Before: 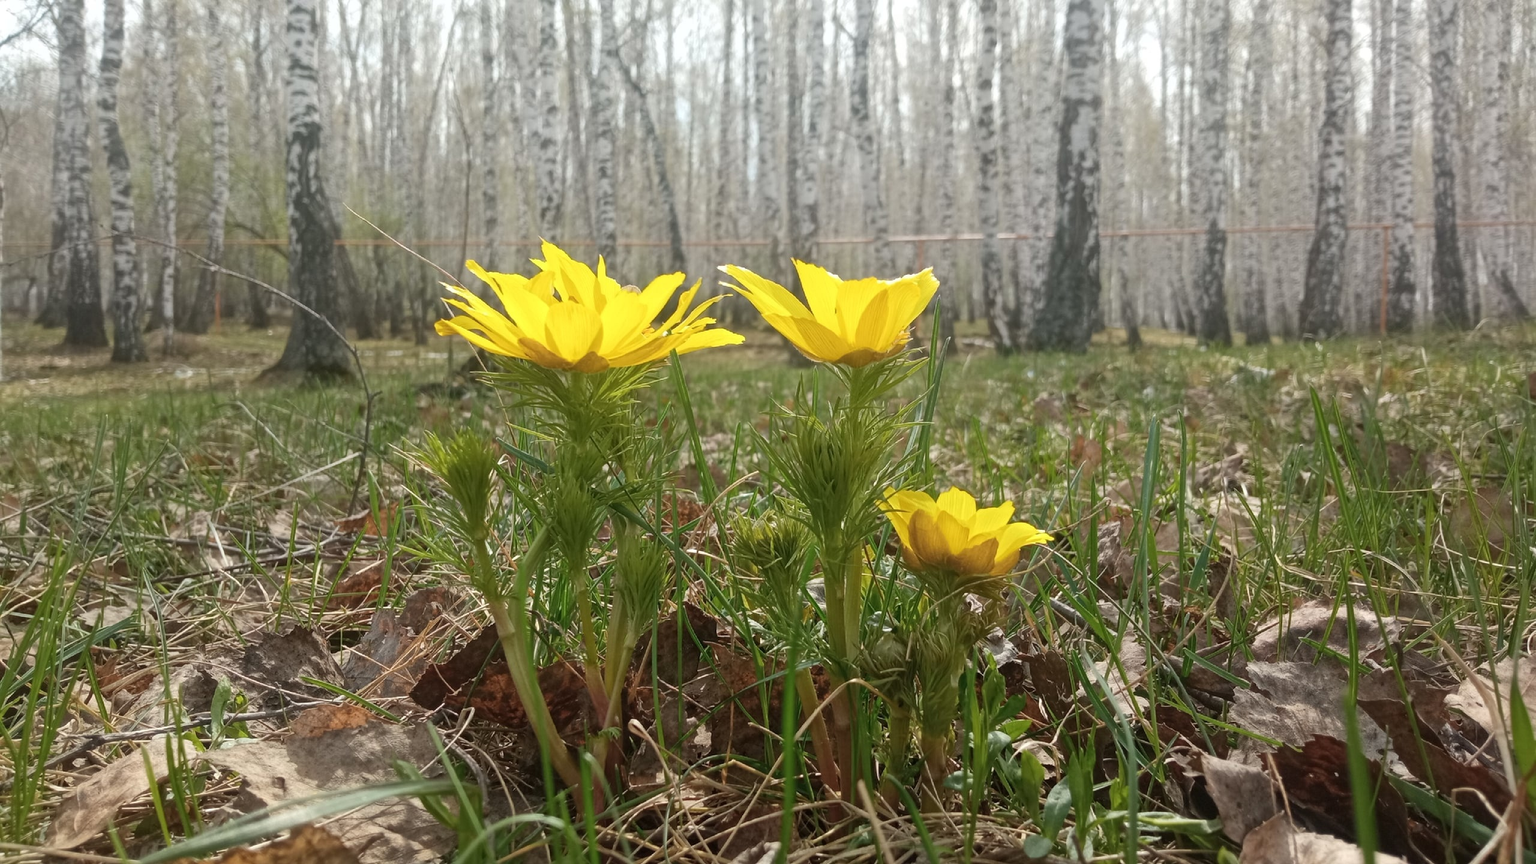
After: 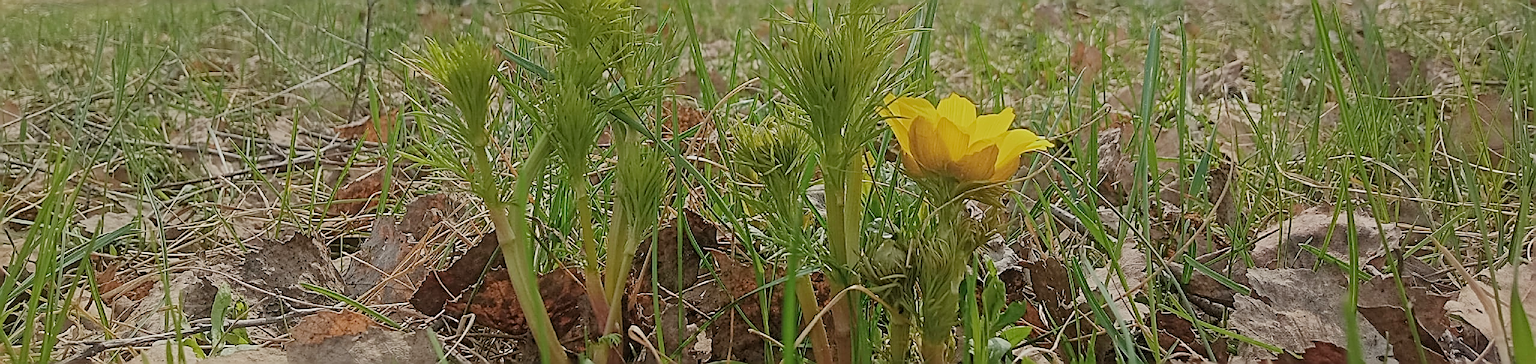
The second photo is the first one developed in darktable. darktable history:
exposure: black level correction 0, exposure 0.499 EV, compensate highlight preservation false
crop: top 45.576%, bottom 12.18%
filmic rgb: black relative exposure -7.03 EV, white relative exposure 5.98 EV, threshold 5.96 EV, target black luminance 0%, hardness 2.77, latitude 60.79%, contrast 0.692, highlights saturation mix 10.13%, shadows ↔ highlights balance -0.126%, add noise in highlights 0.002, preserve chrominance max RGB, color science v3 (2019), use custom middle-gray values true, contrast in highlights soft, enable highlight reconstruction true
sharpen: amount 1.987
